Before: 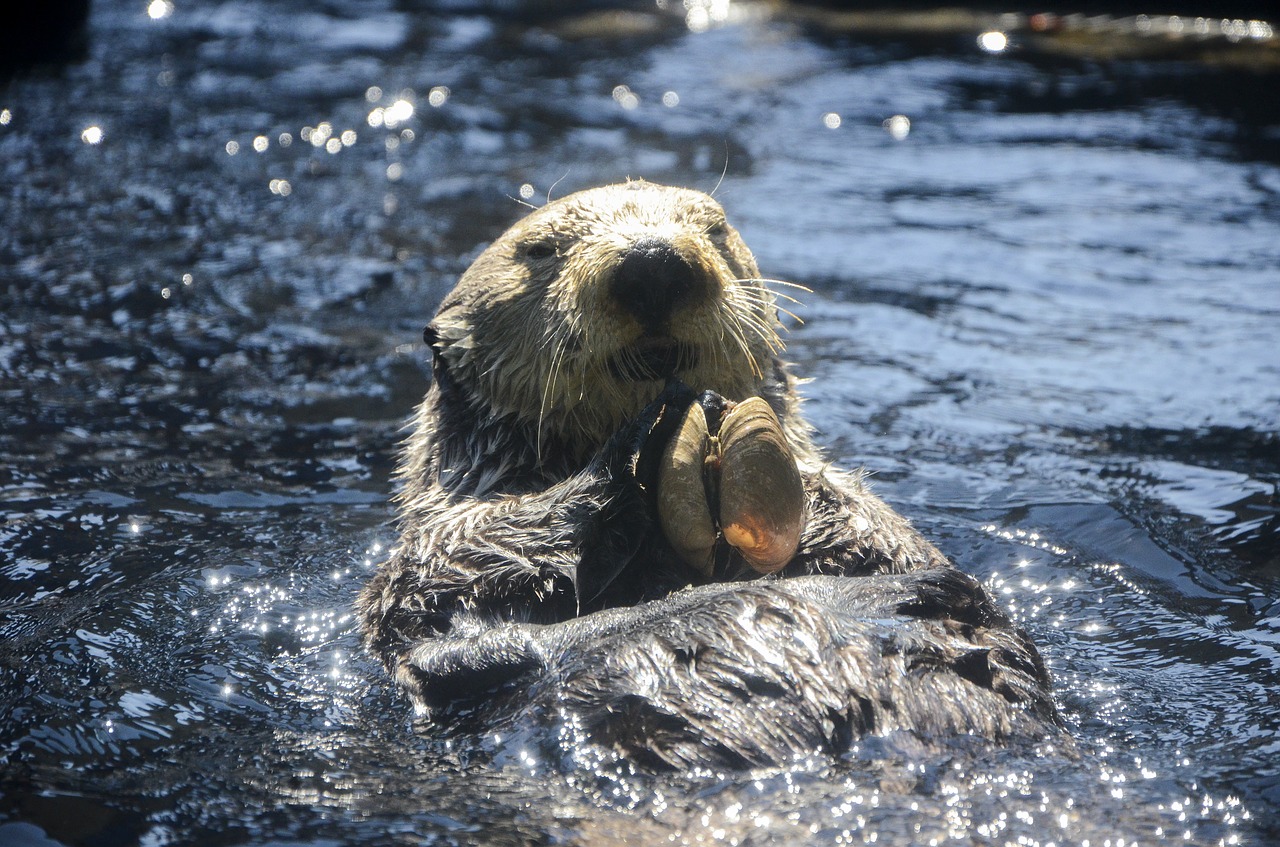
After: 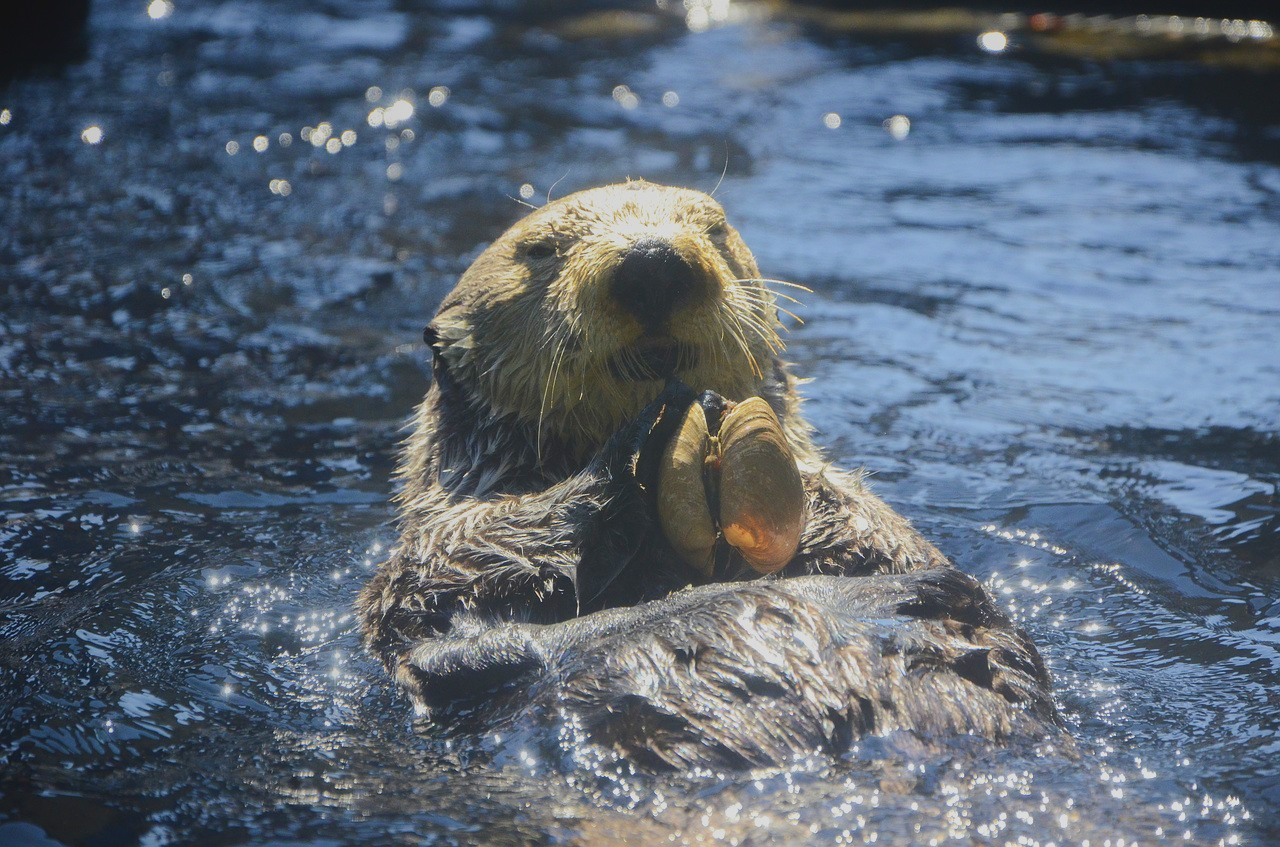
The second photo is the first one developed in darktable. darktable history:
local contrast: detail 70%
velvia: on, module defaults
